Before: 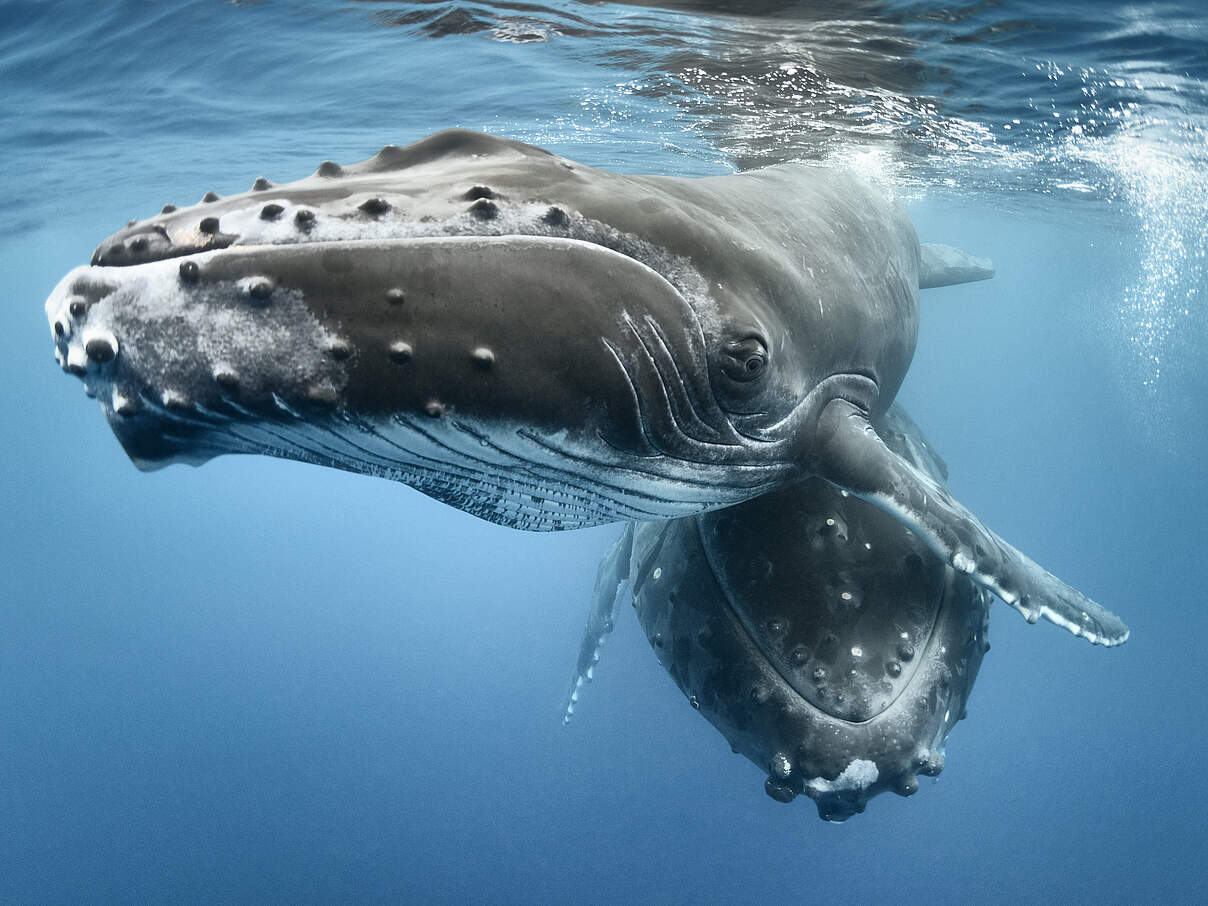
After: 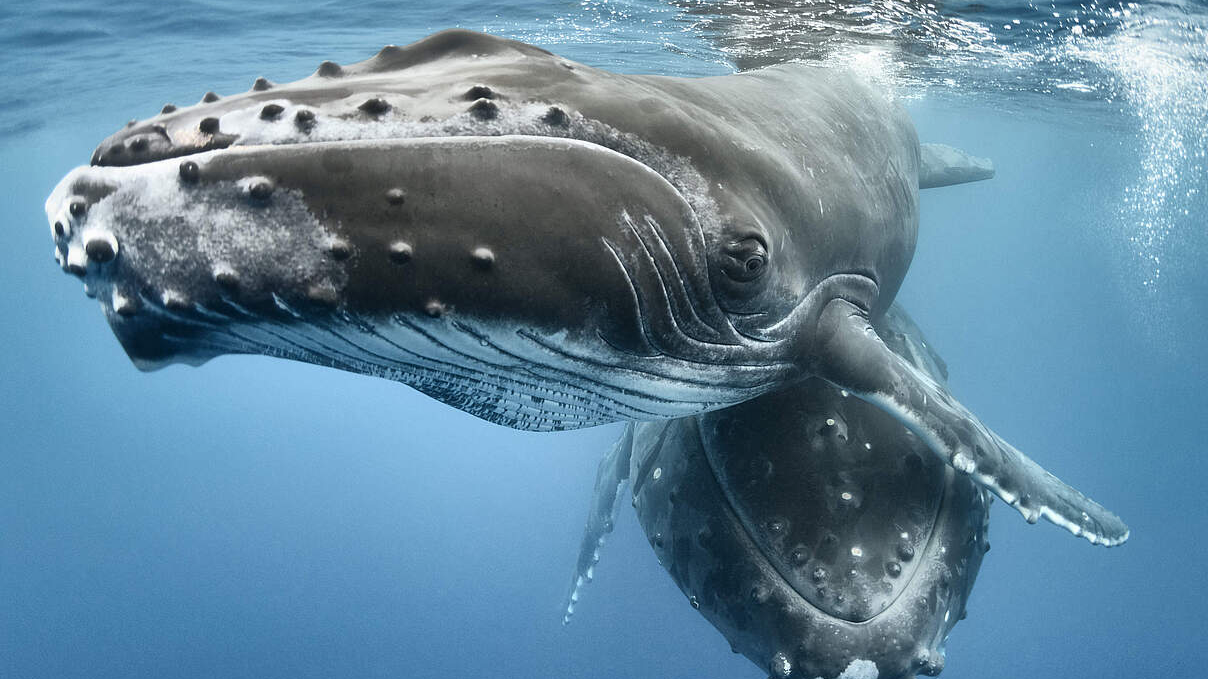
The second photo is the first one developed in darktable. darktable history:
shadows and highlights: shadows 60.31, soften with gaussian
crop: top 11.049%, bottom 13.934%
